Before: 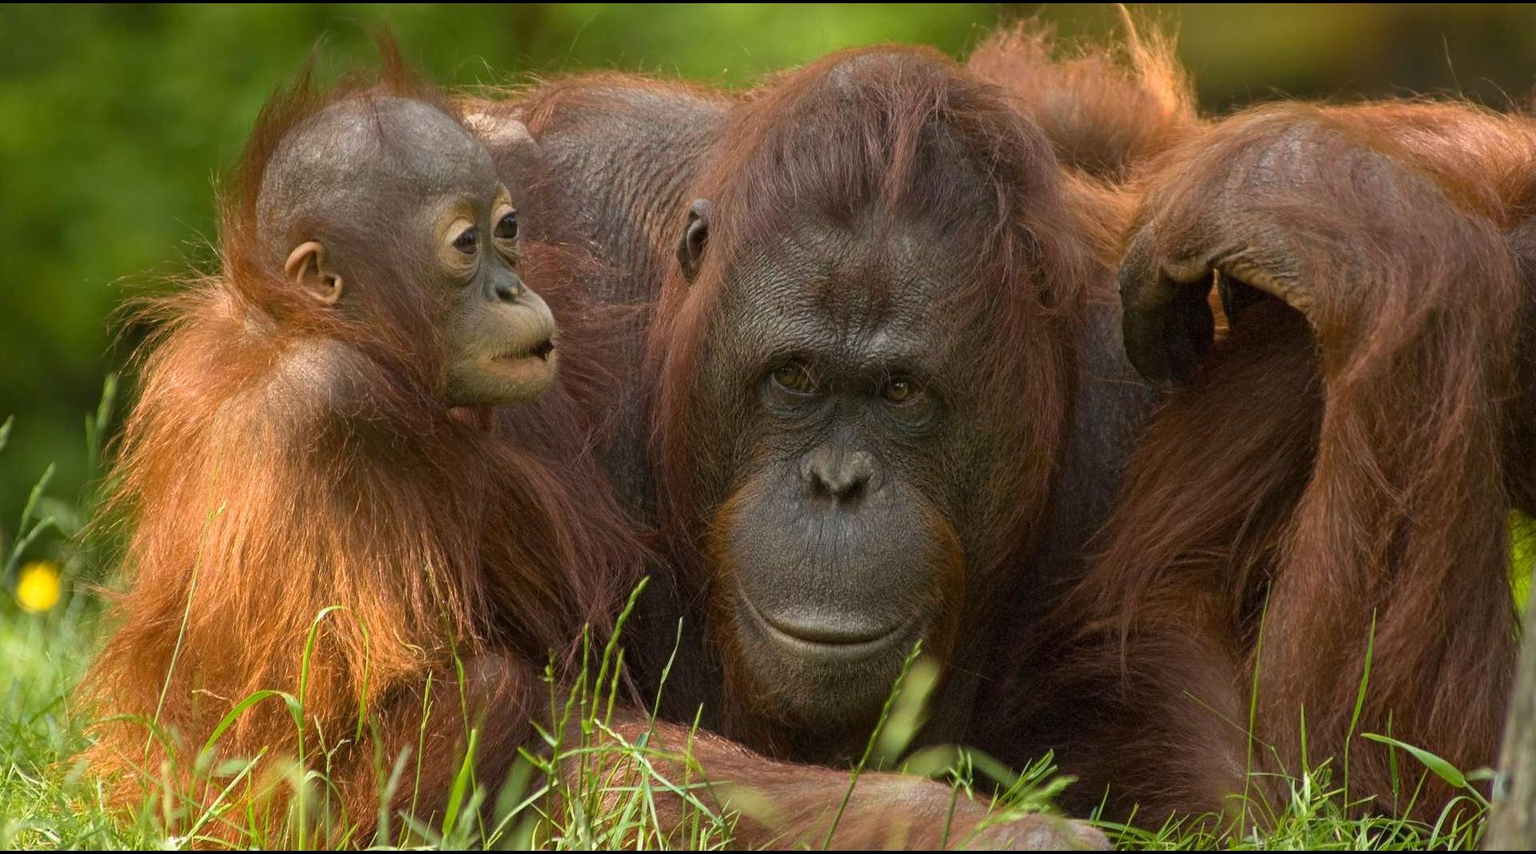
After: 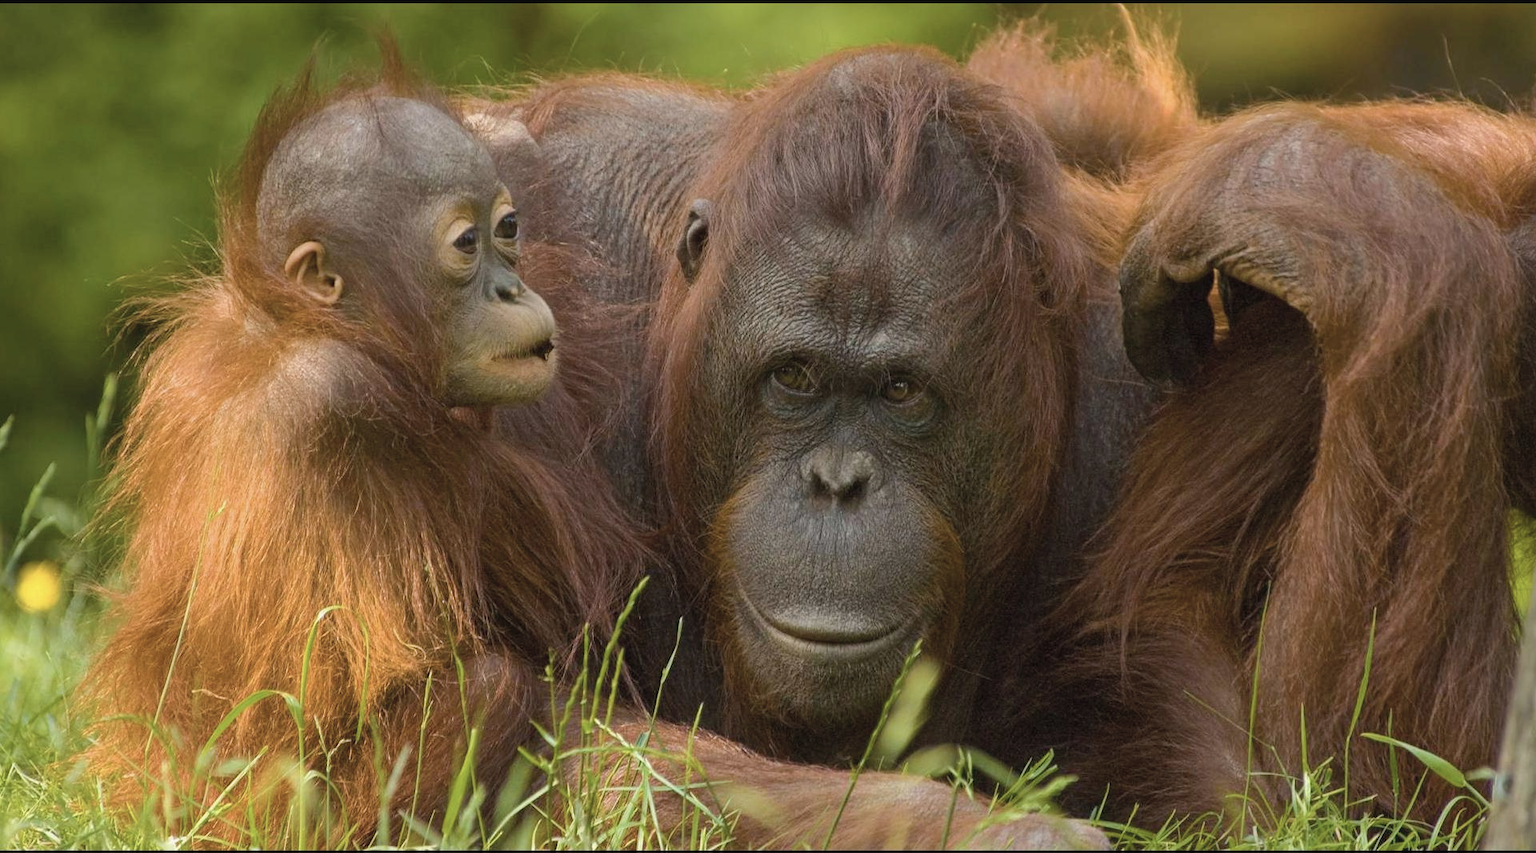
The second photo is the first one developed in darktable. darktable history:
color balance rgb: perceptual saturation grading › global saturation 25%, perceptual brilliance grading › mid-tones 10%, perceptual brilliance grading › shadows 15%, global vibrance 20%
contrast brightness saturation: contrast -0.05, saturation -0.41
